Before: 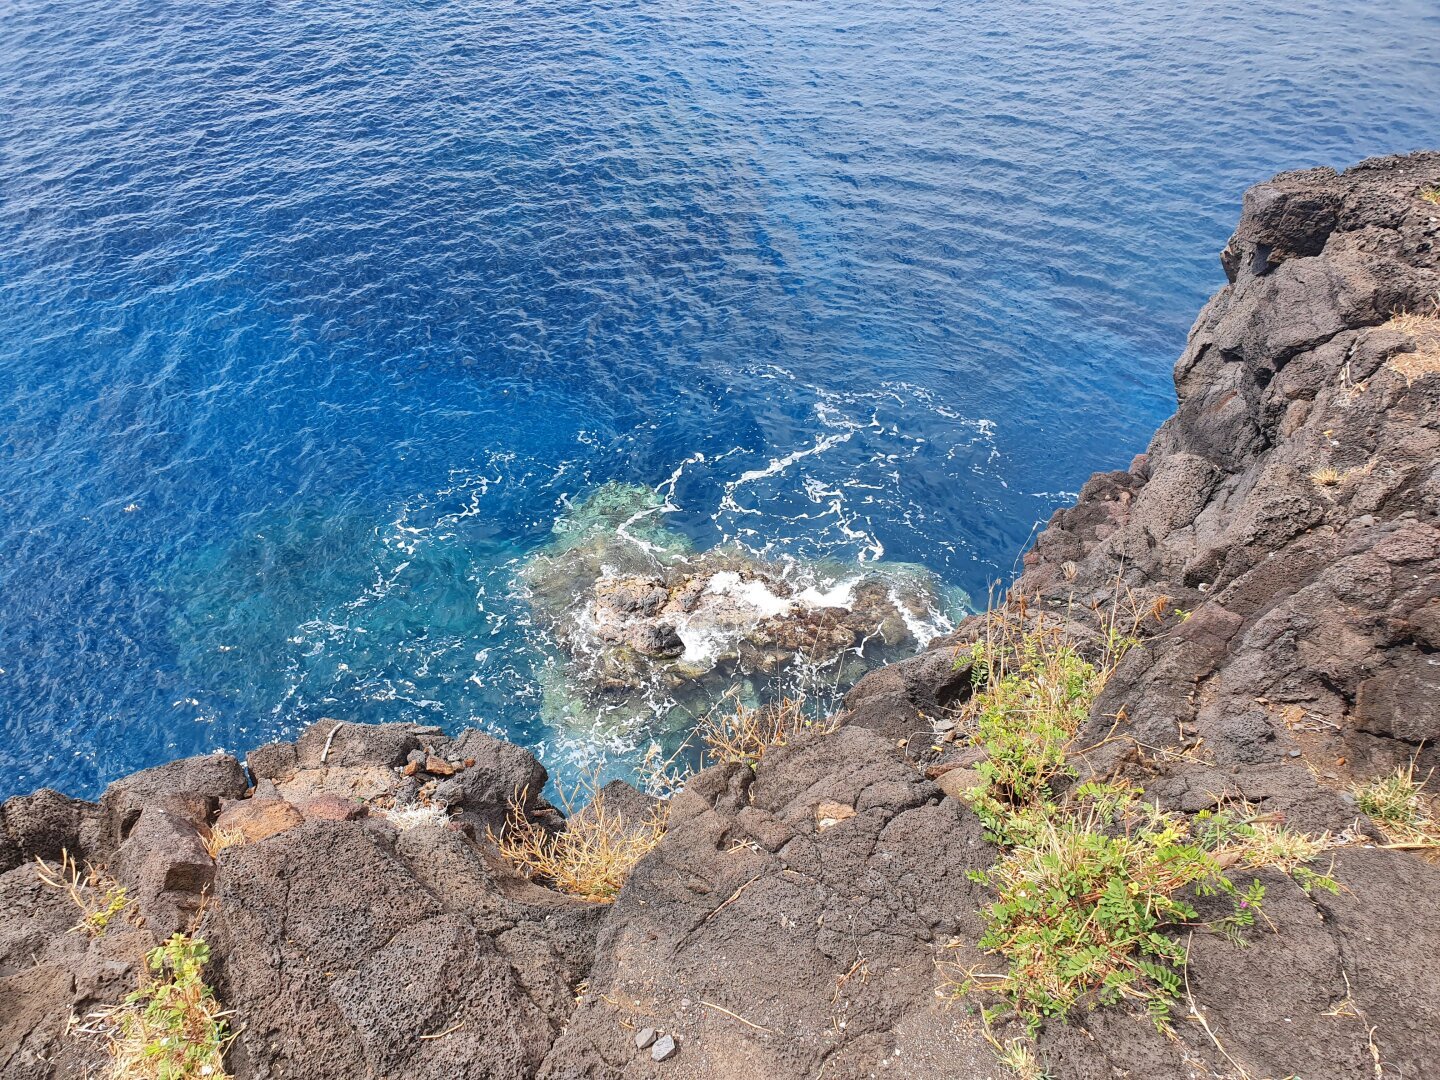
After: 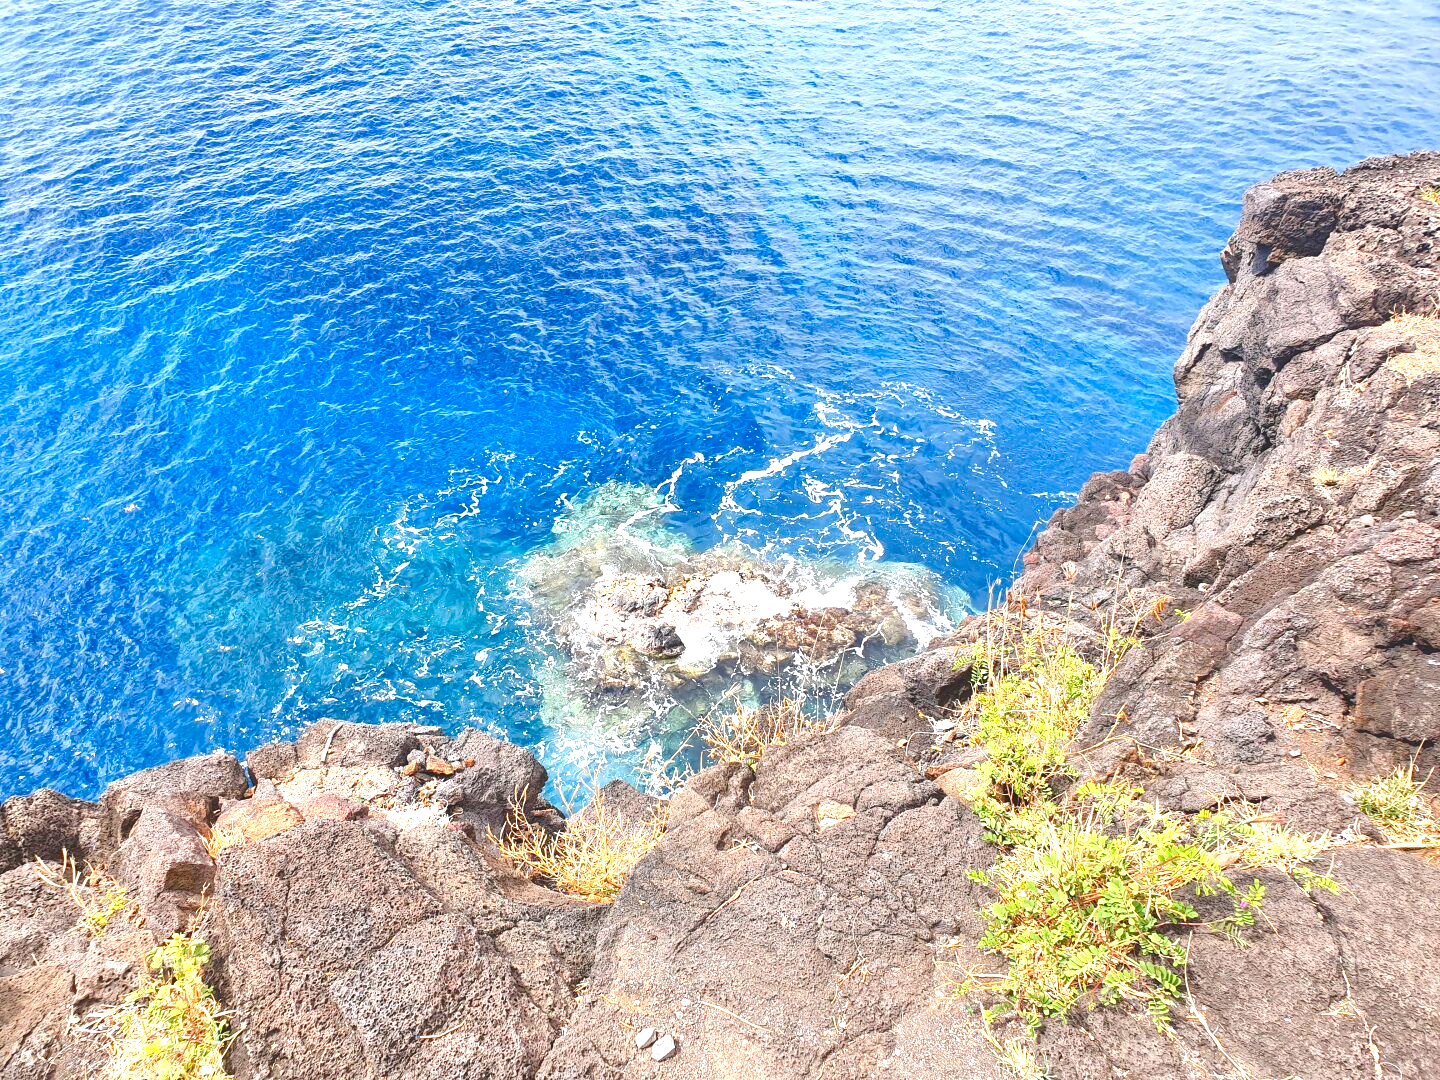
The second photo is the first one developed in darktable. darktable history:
exposure: black level correction -0.005, exposure 1.002 EV, compensate highlight preservation false
color balance rgb: perceptual saturation grading › global saturation 35%, perceptual saturation grading › highlights -30%, perceptual saturation grading › shadows 35%, perceptual brilliance grading › global brilliance 3%, perceptual brilliance grading › highlights -3%, perceptual brilliance grading › shadows 3%
